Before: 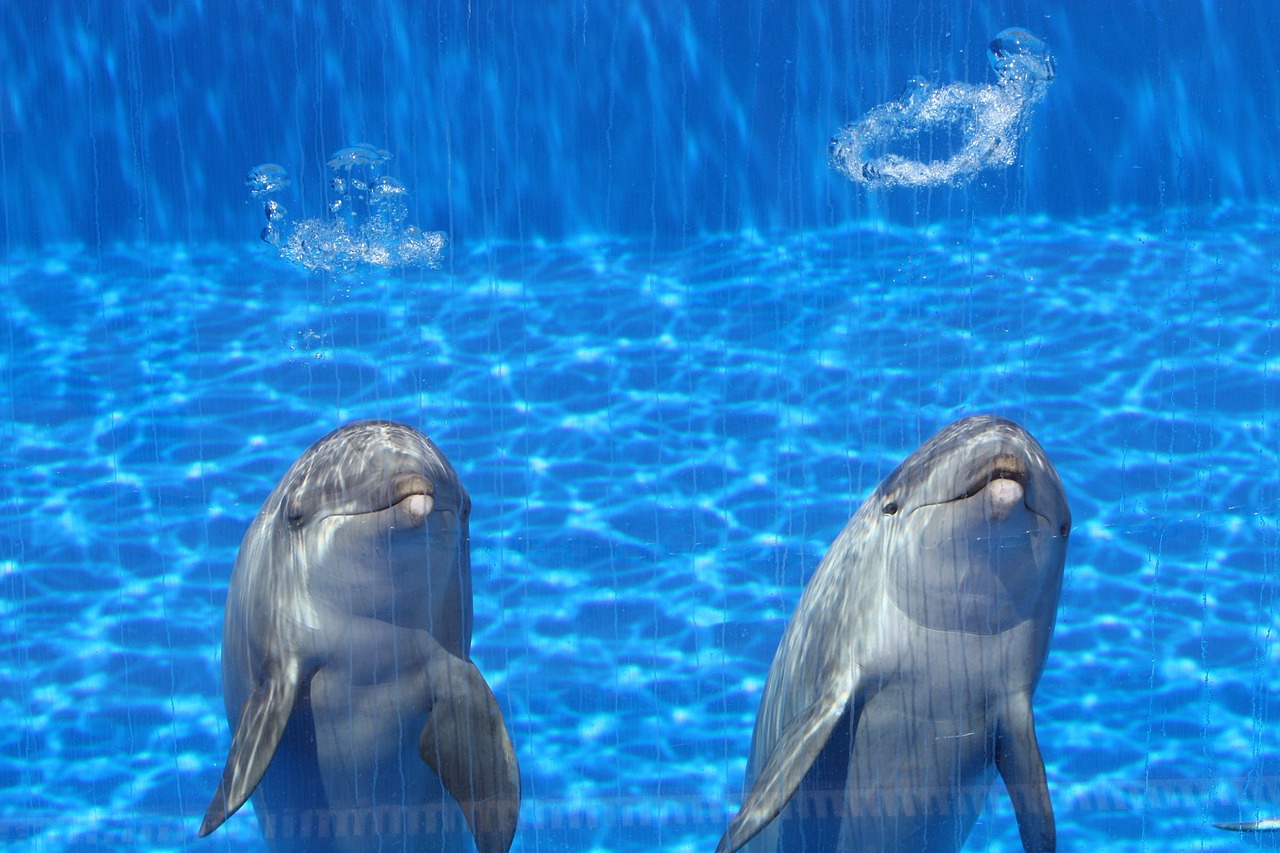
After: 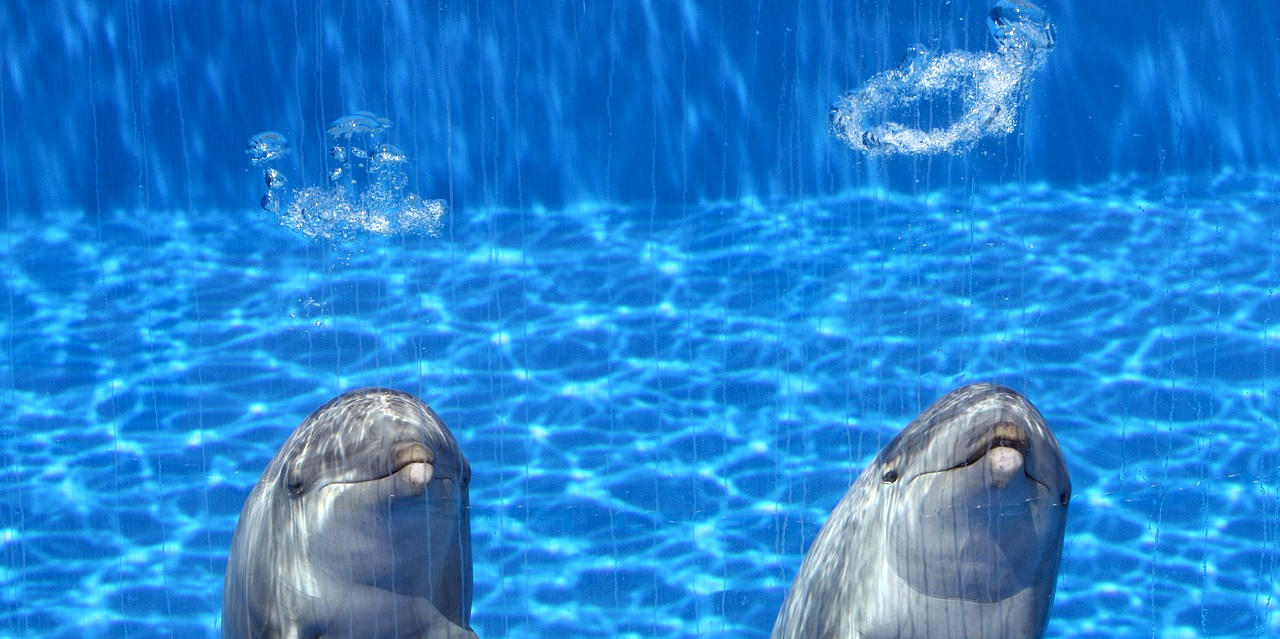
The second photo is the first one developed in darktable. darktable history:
local contrast: detail 130%
crop: top 3.857%, bottom 21.132%
